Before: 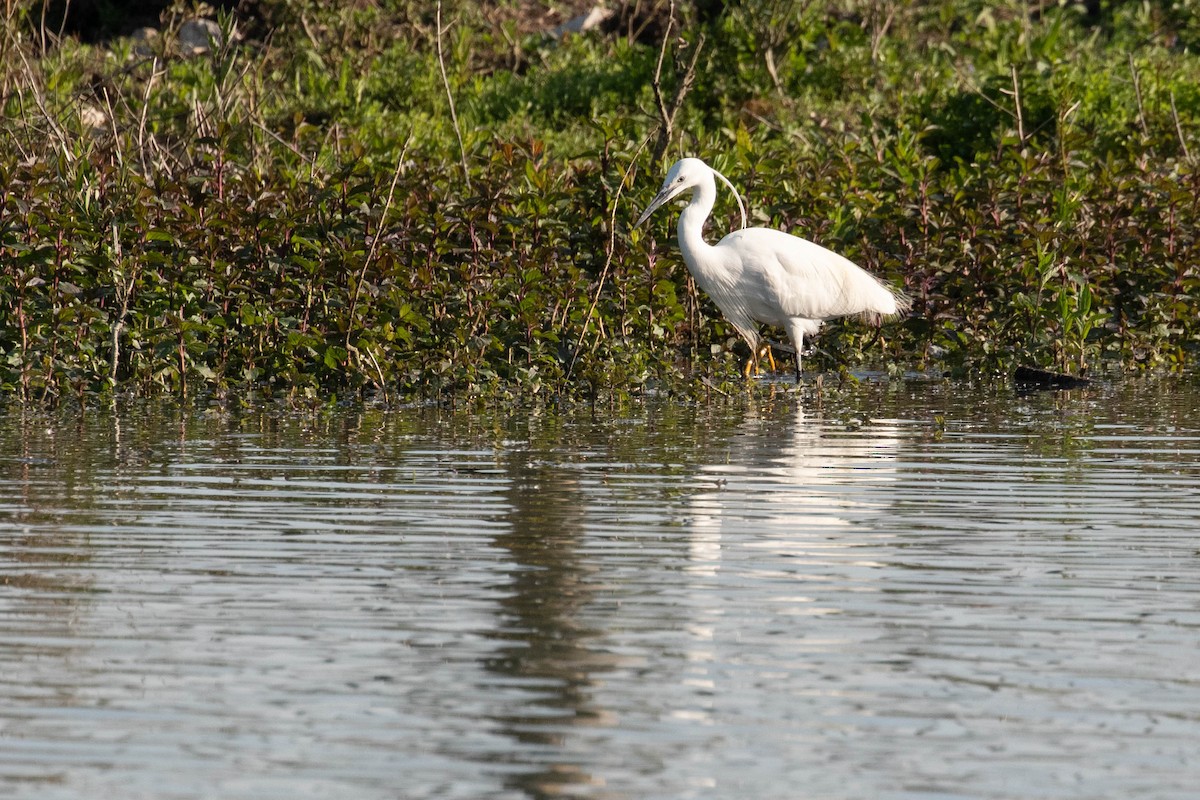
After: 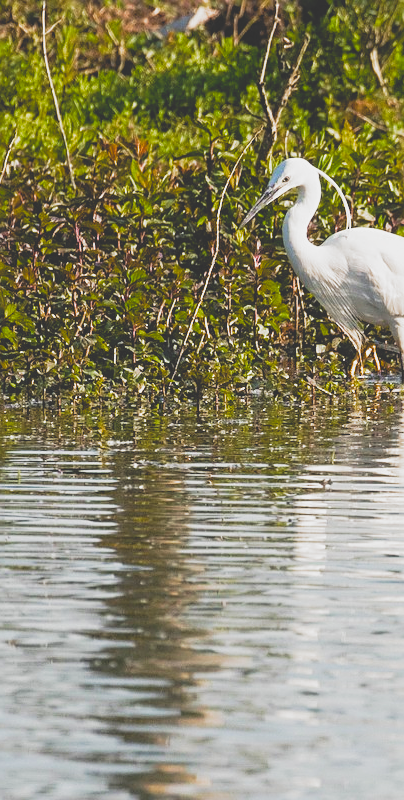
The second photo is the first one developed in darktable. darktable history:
sharpen: on, module defaults
exposure: black level correction 0.001, compensate exposure bias true, compensate highlight preservation false
filmic rgb: black relative exposure -7.99 EV, white relative exposure 2.47 EV, hardness 6.37, color science v5 (2021), contrast in shadows safe, contrast in highlights safe
color balance rgb: perceptual saturation grading › global saturation 31.152%, global vibrance 20%
tone curve: curves: ch0 [(0.003, 0.029) (0.188, 0.252) (0.46, 0.56) (0.608, 0.748) (0.871, 0.955) (1, 1)]; ch1 [(0, 0) (0.35, 0.356) (0.45, 0.453) (0.508, 0.515) (0.618, 0.634) (1, 1)]; ch2 [(0, 0) (0.456, 0.469) (0.5, 0.5) (0.634, 0.625) (1, 1)], preserve colors none
crop: left 32.963%, right 33.367%
contrast brightness saturation: contrast -0.294
